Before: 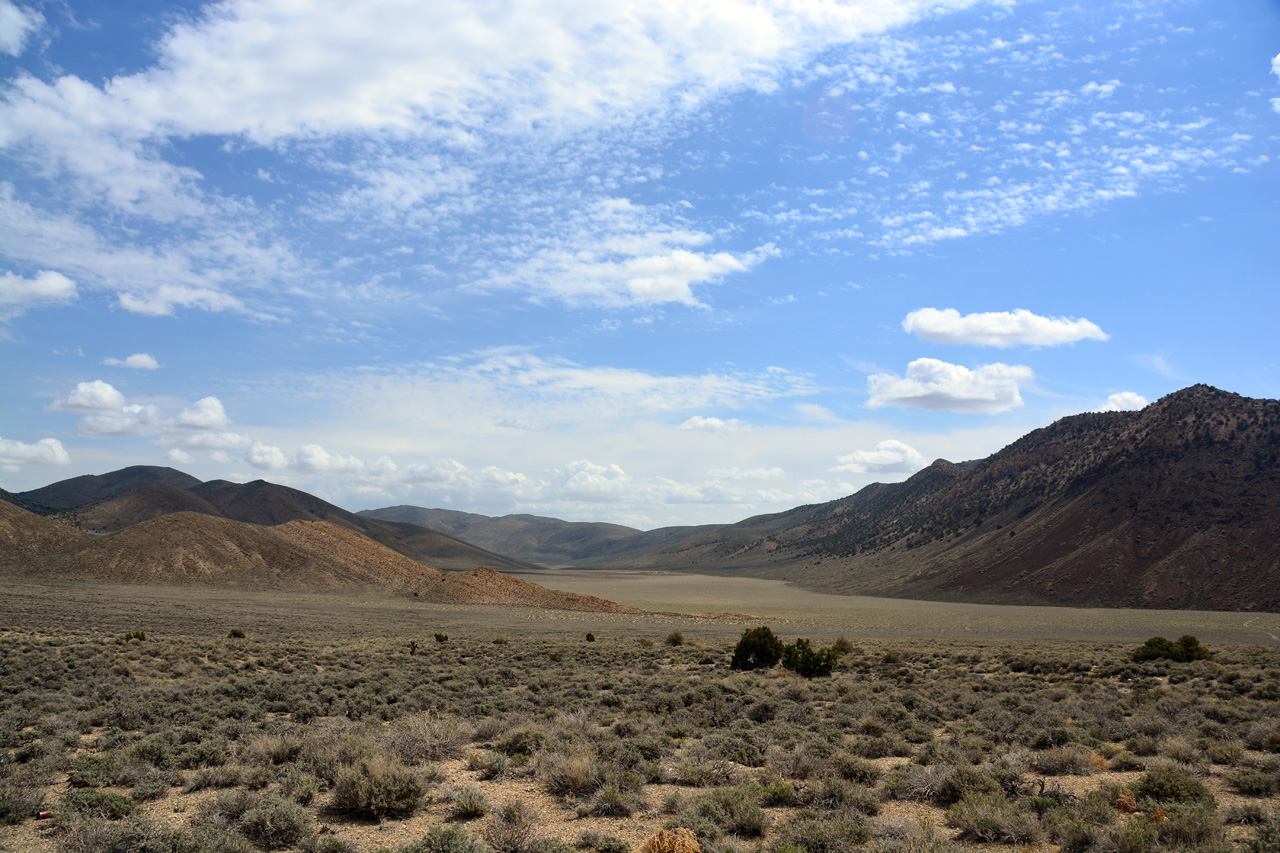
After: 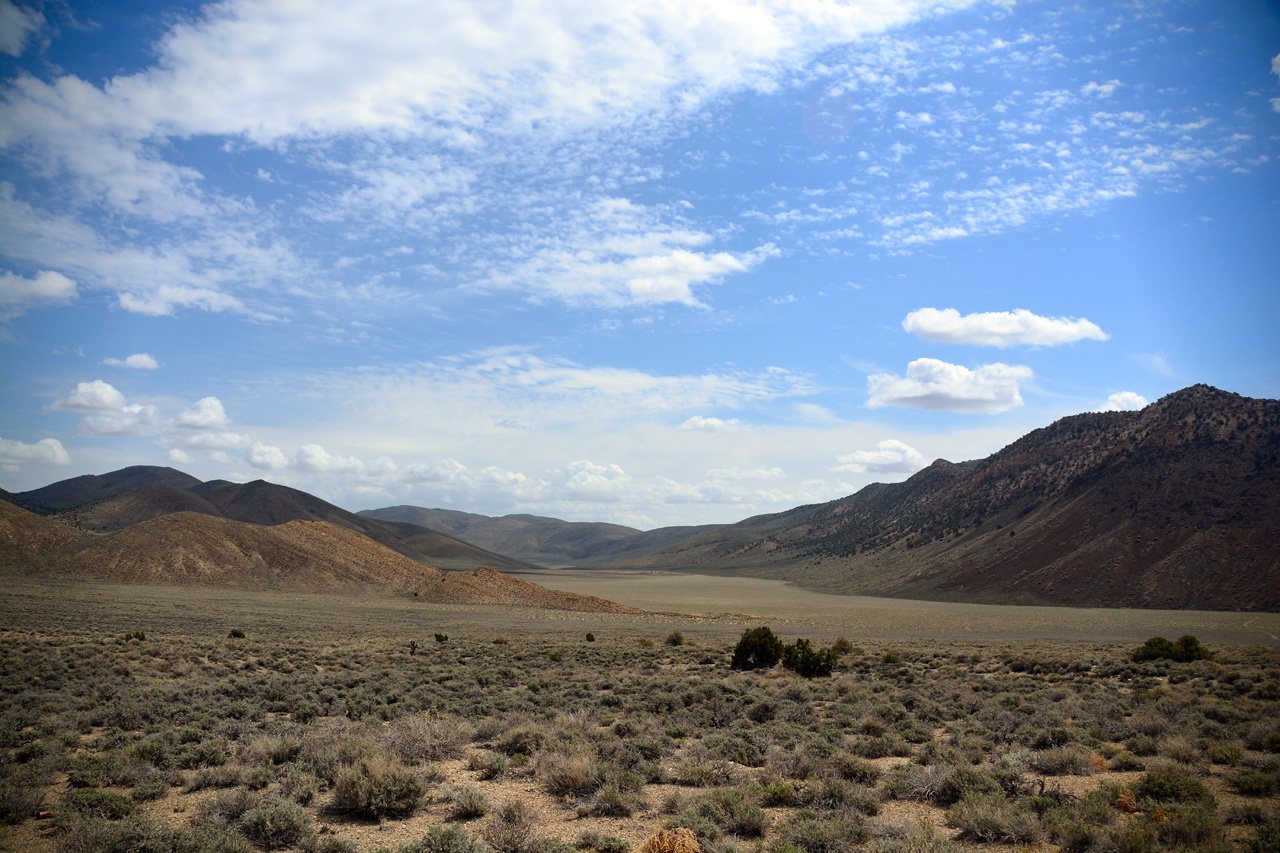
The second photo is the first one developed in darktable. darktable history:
vignetting: brightness -0.986, saturation 0.496
